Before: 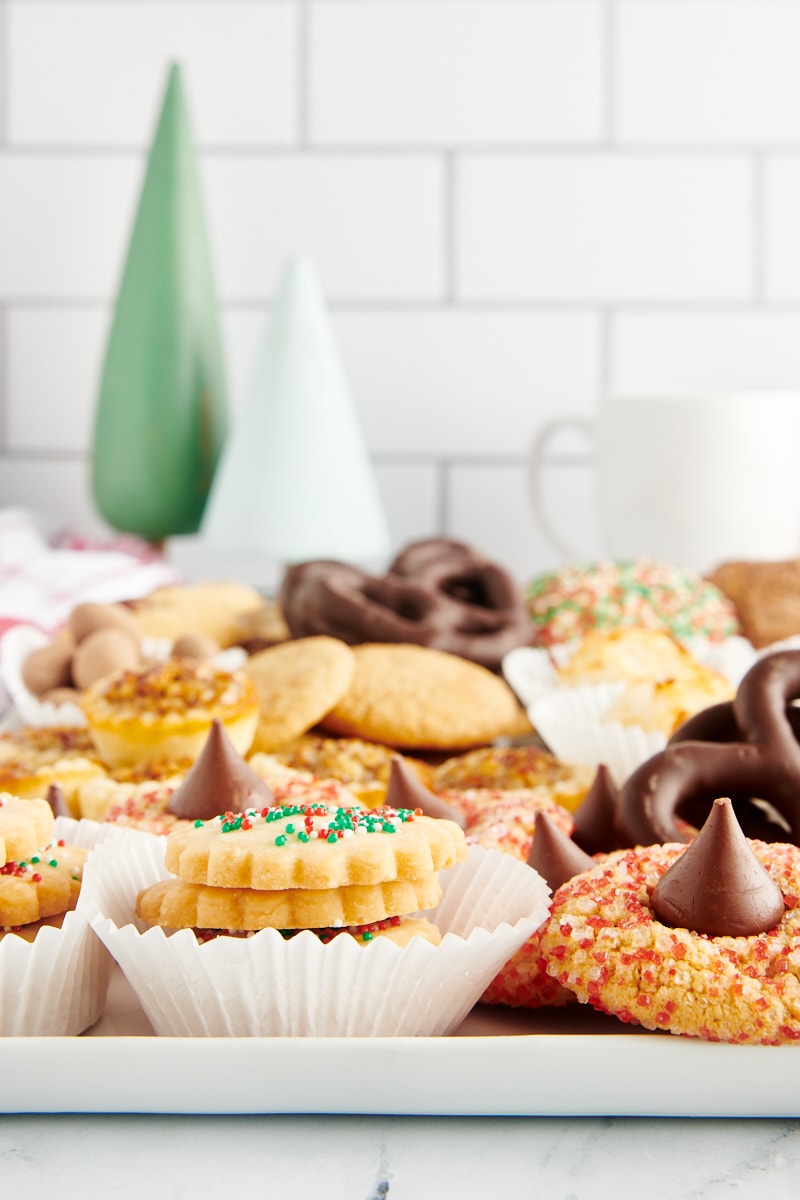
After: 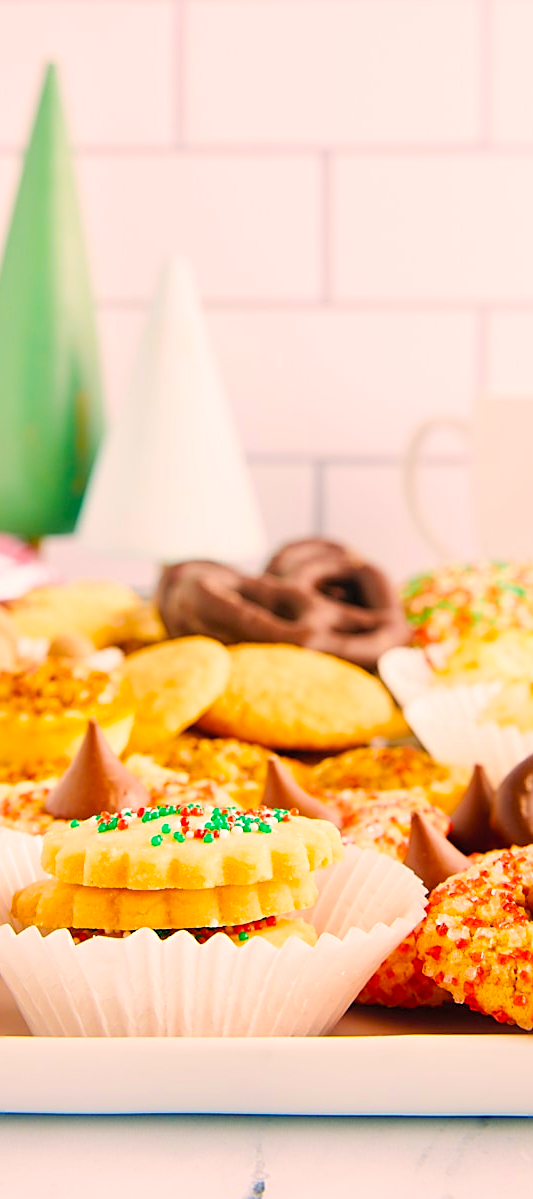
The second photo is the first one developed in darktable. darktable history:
sharpen: on, module defaults
crop and rotate: left 15.508%, right 17.769%
velvia: strength 32.32%, mid-tones bias 0.203
color balance rgb: highlights gain › chroma 2.442%, highlights gain › hue 38.7°, perceptual saturation grading › global saturation 25.131%
contrast brightness saturation: brightness 0.145
